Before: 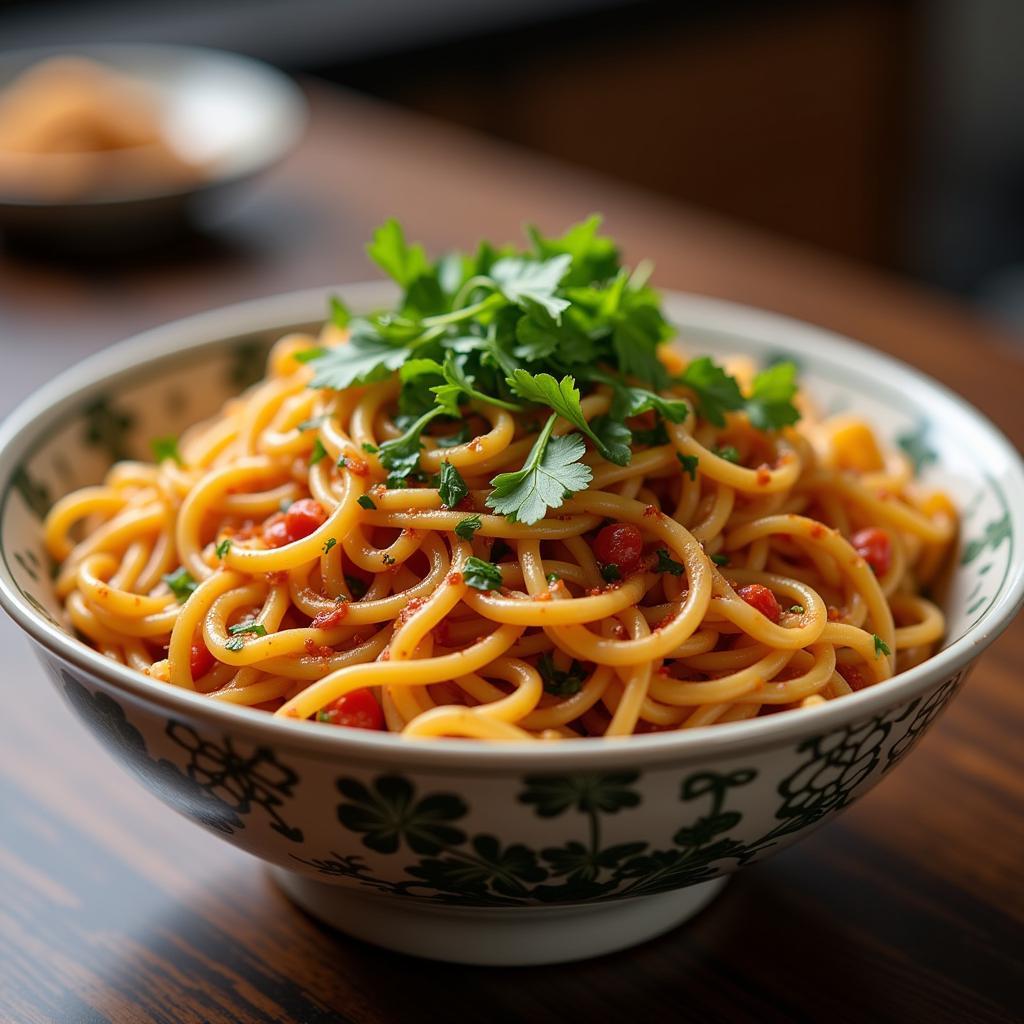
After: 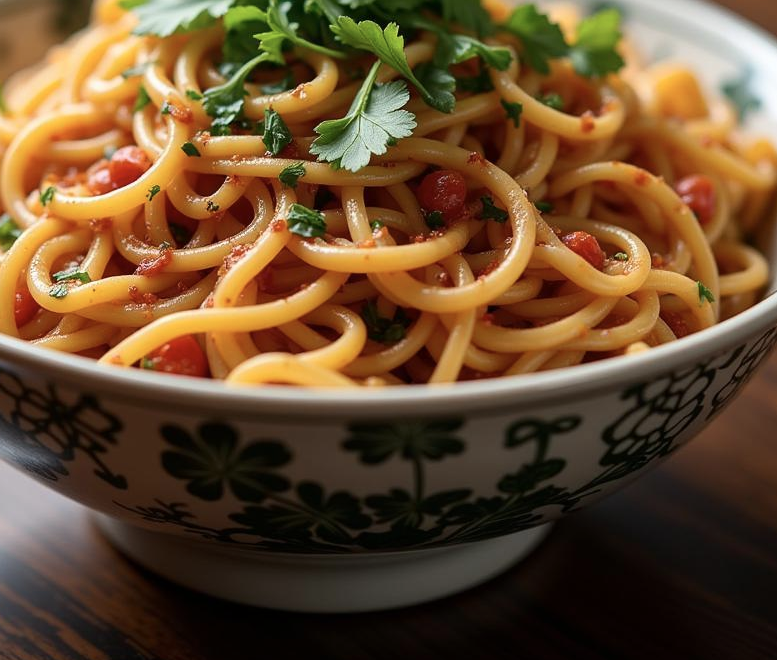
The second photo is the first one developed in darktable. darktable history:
contrast brightness saturation: contrast 0.107, saturation -0.151
crop and rotate: left 17.284%, top 34.57%, right 6.823%, bottom 0.963%
